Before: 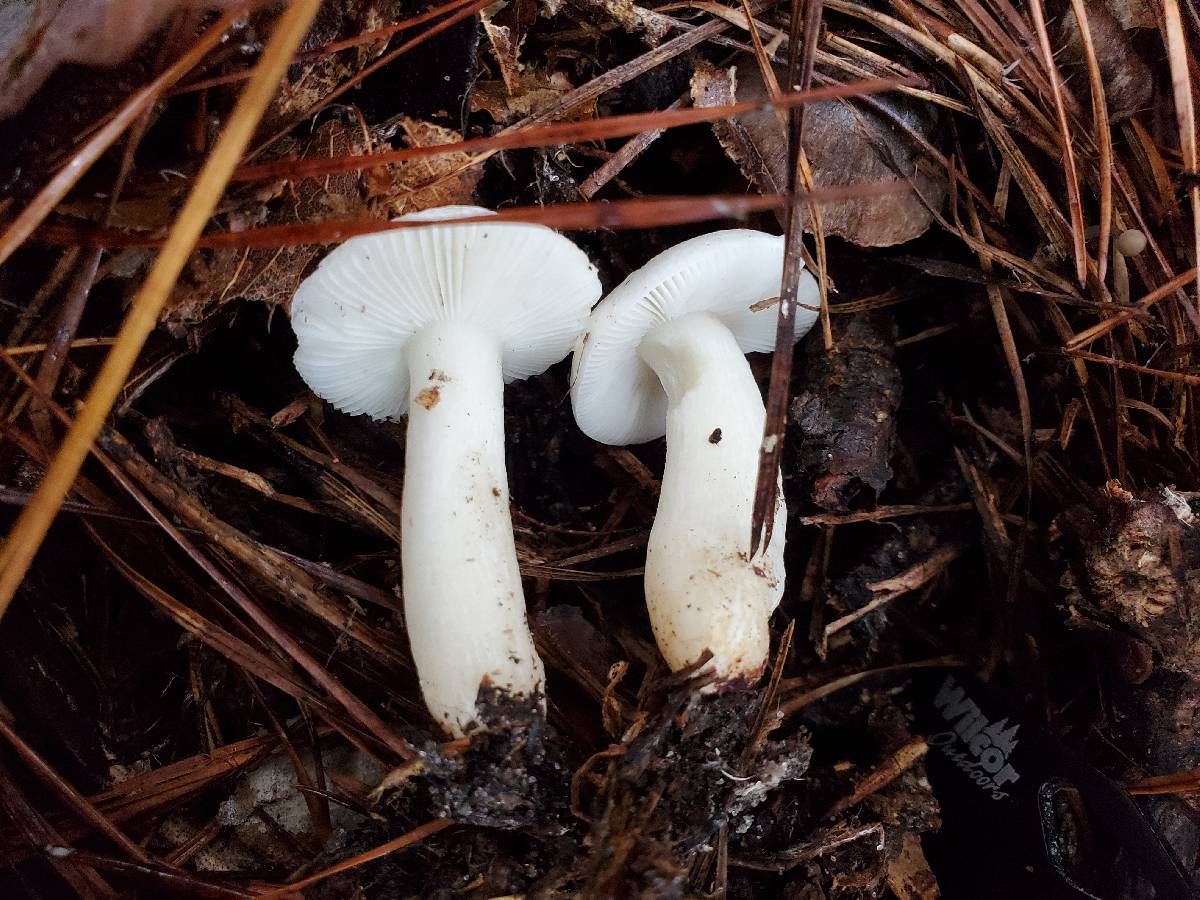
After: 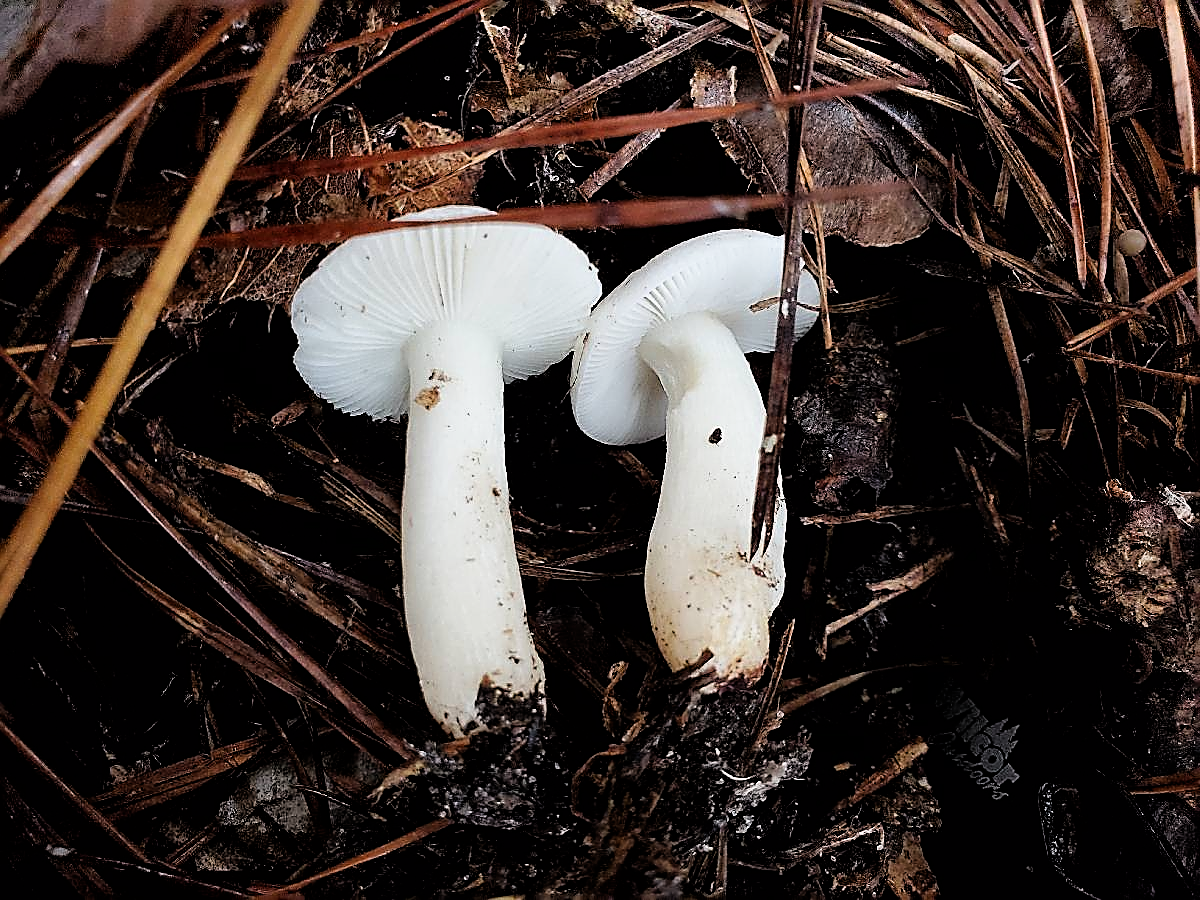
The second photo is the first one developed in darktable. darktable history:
filmic rgb: black relative exposure -4.96 EV, white relative exposure 2.84 EV, hardness 3.73
sharpen: radius 1.688, amount 1.296
